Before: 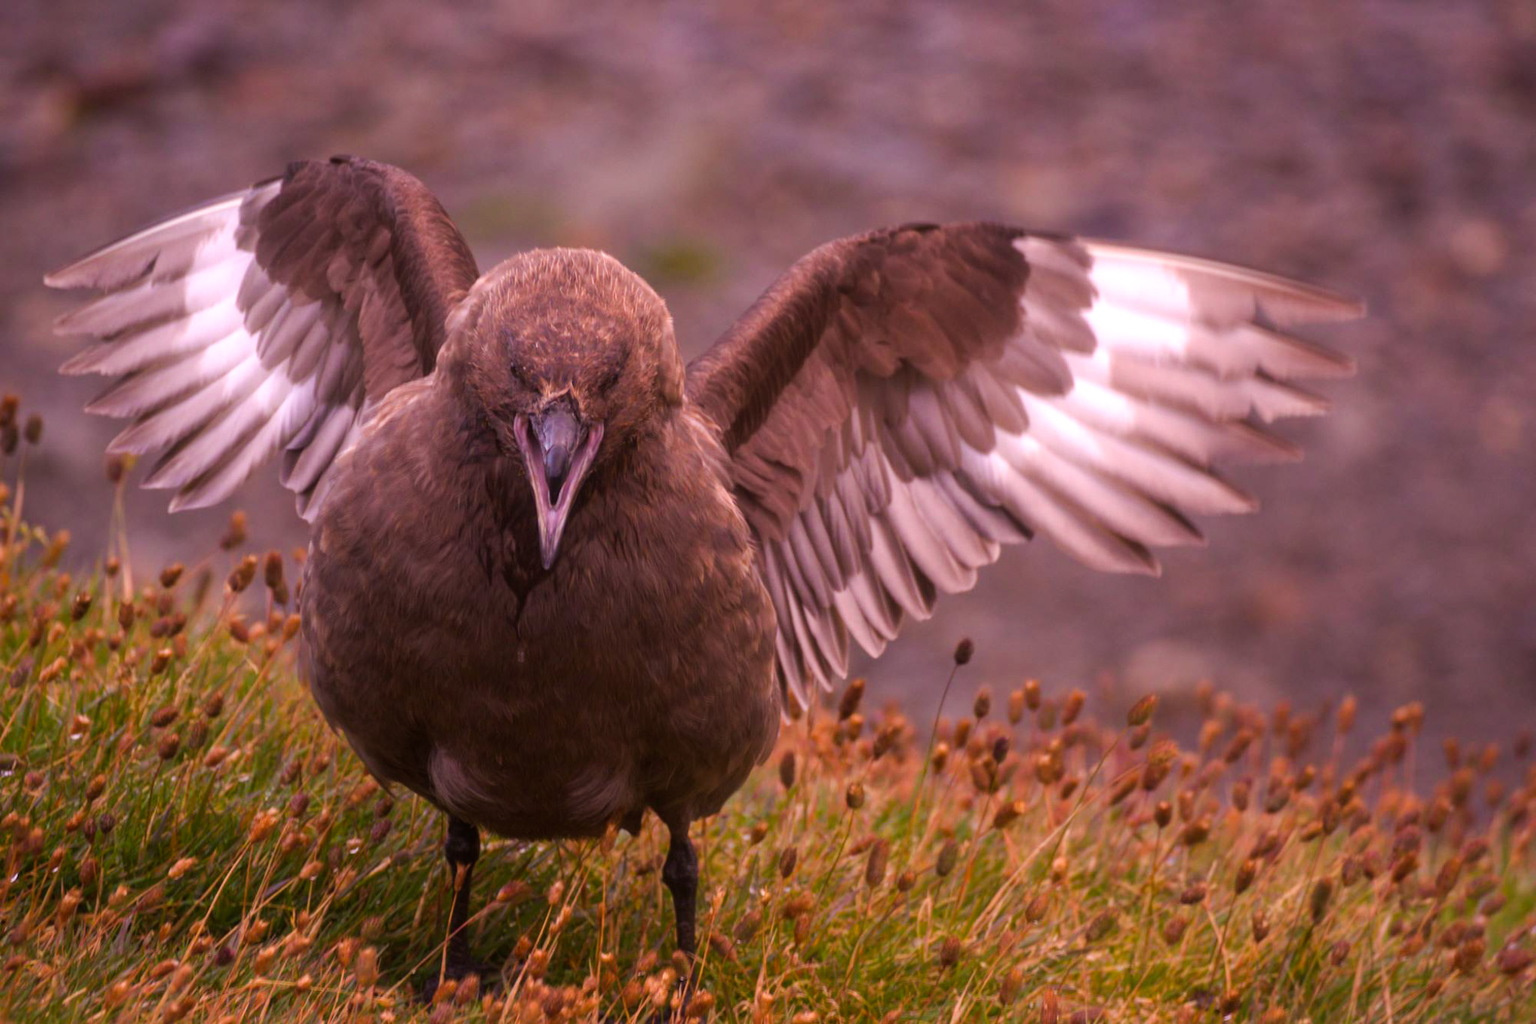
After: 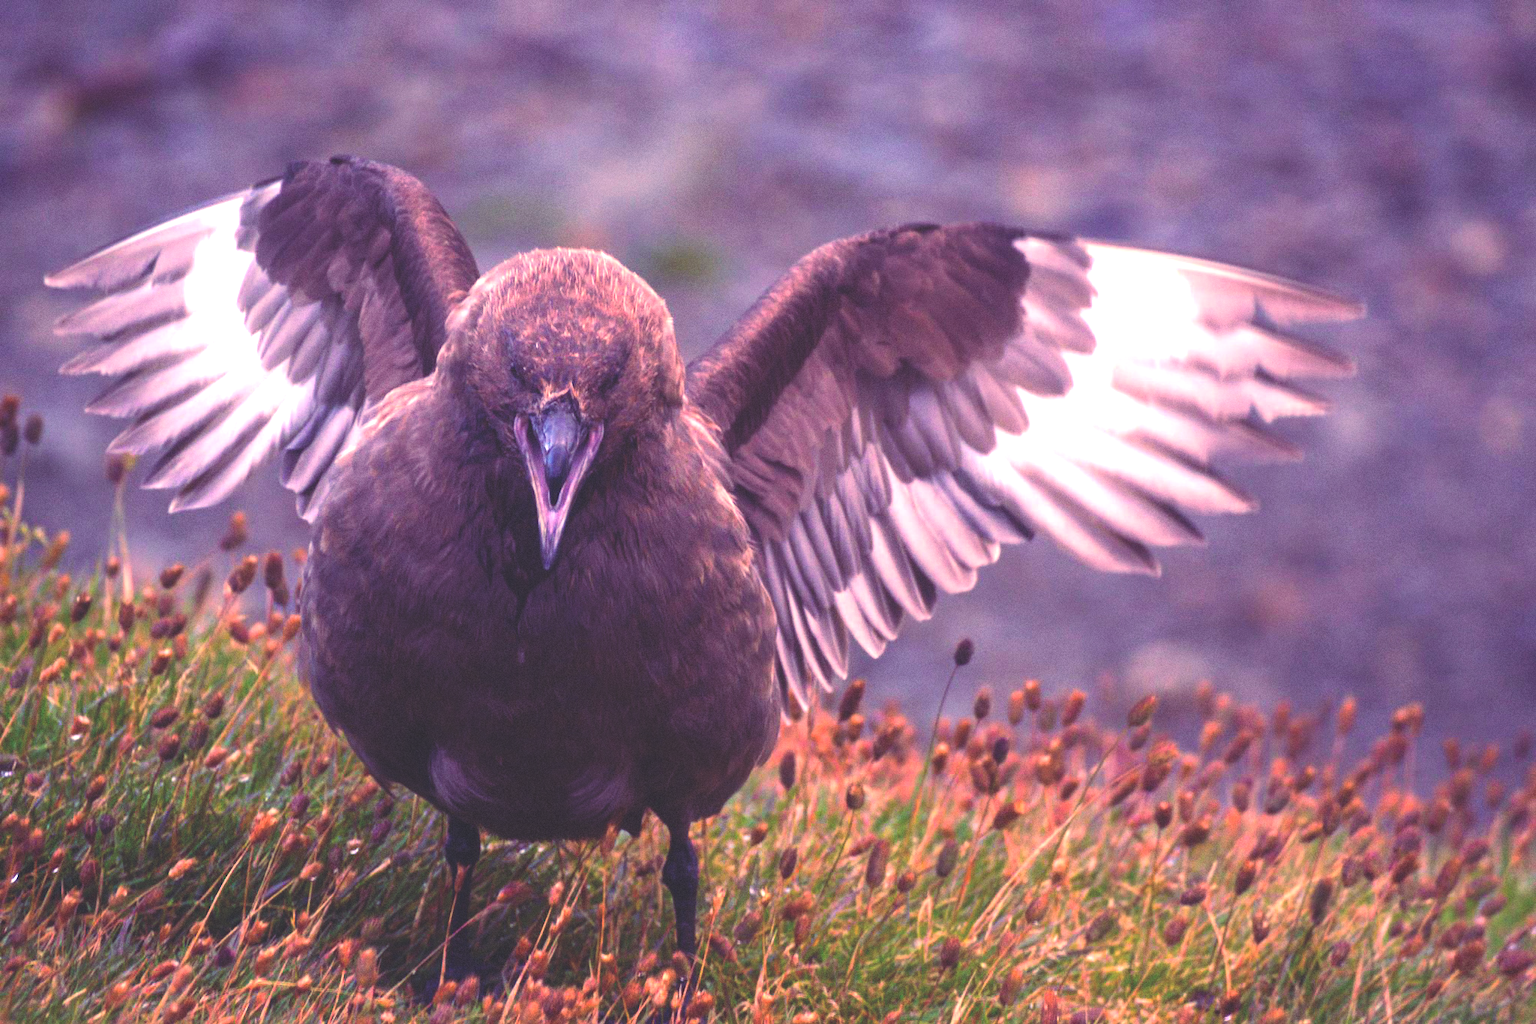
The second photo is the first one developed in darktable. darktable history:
exposure: black level correction 0, exposure 1 EV, compensate exposure bias true, compensate highlight preservation false
contrast brightness saturation: saturation 0.1
grain: coarseness 0.09 ISO
rgb curve: curves: ch0 [(0, 0.186) (0.314, 0.284) (0.576, 0.466) (0.805, 0.691) (0.936, 0.886)]; ch1 [(0, 0.186) (0.314, 0.284) (0.581, 0.534) (0.771, 0.746) (0.936, 0.958)]; ch2 [(0, 0.216) (0.275, 0.39) (1, 1)], mode RGB, independent channels, compensate middle gray true, preserve colors none
